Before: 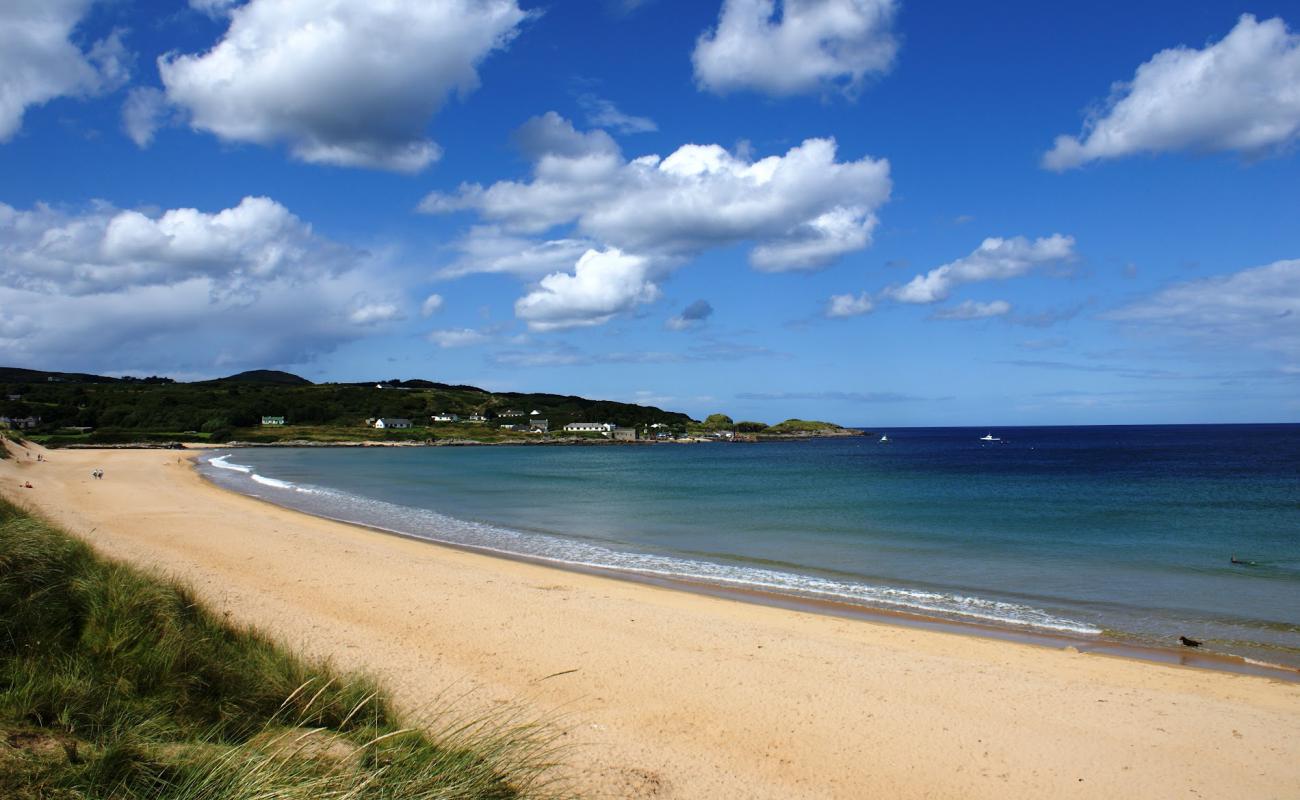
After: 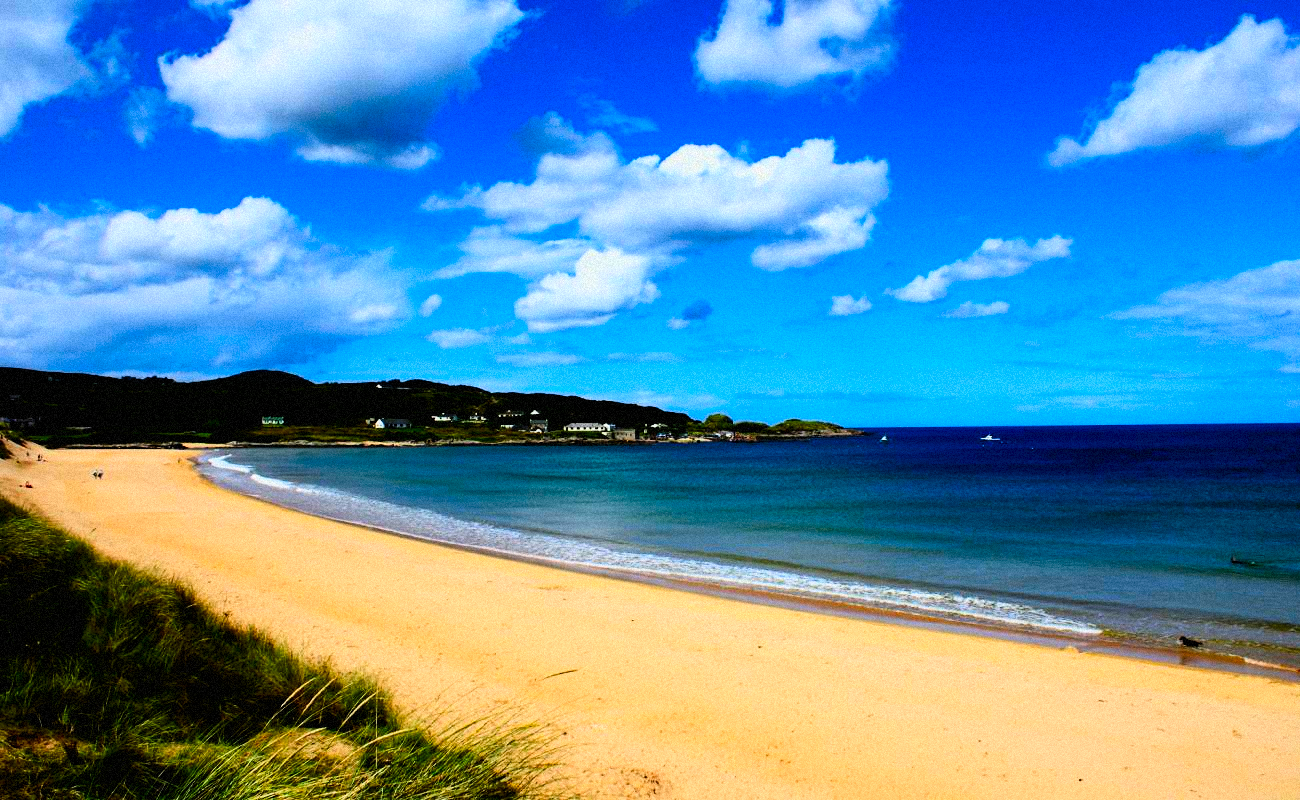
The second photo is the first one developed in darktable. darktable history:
color balance: contrast 10%
grain: mid-tones bias 0%
white balance: emerald 1
filmic rgb: black relative exposure -7.75 EV, white relative exposure 4.4 EV, threshold 3 EV, hardness 3.76, latitude 50%, contrast 1.1, color science v5 (2021), contrast in shadows safe, contrast in highlights safe, enable highlight reconstruction true
contrast brightness saturation: contrast 0.26, brightness 0.02, saturation 0.87
